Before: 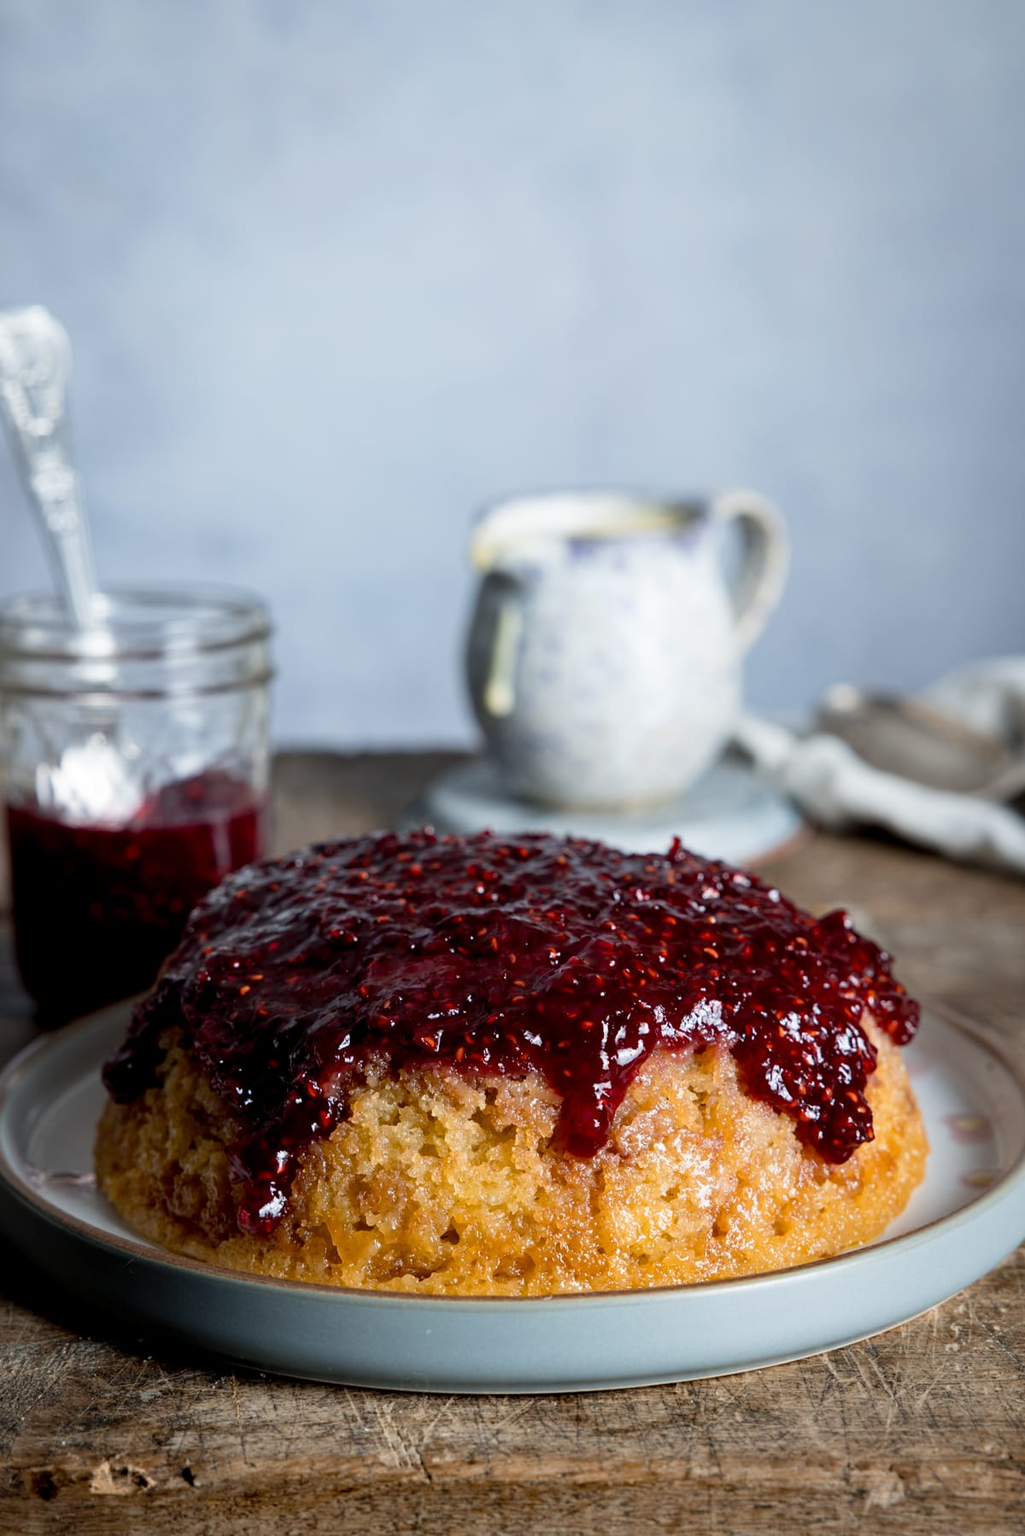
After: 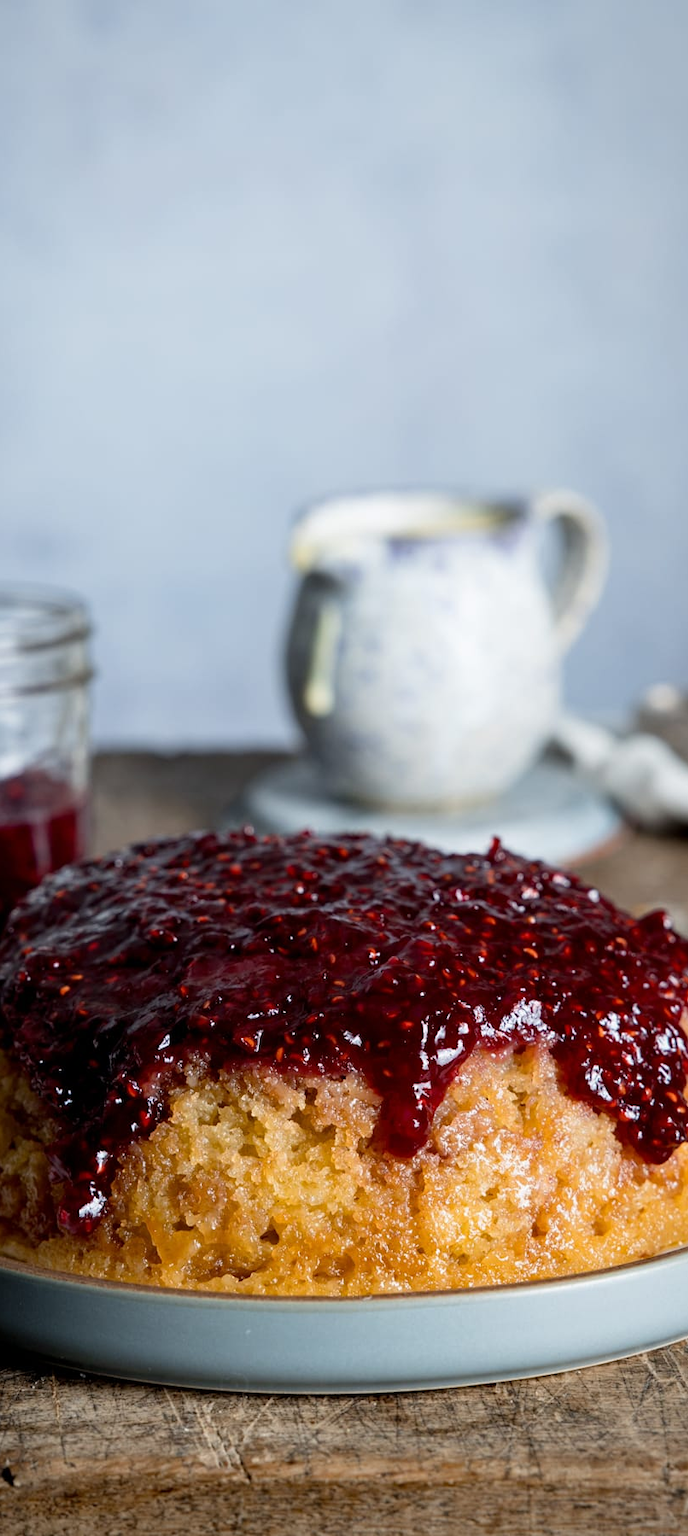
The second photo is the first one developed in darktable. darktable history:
crop and rotate: left 17.611%, right 15.218%
